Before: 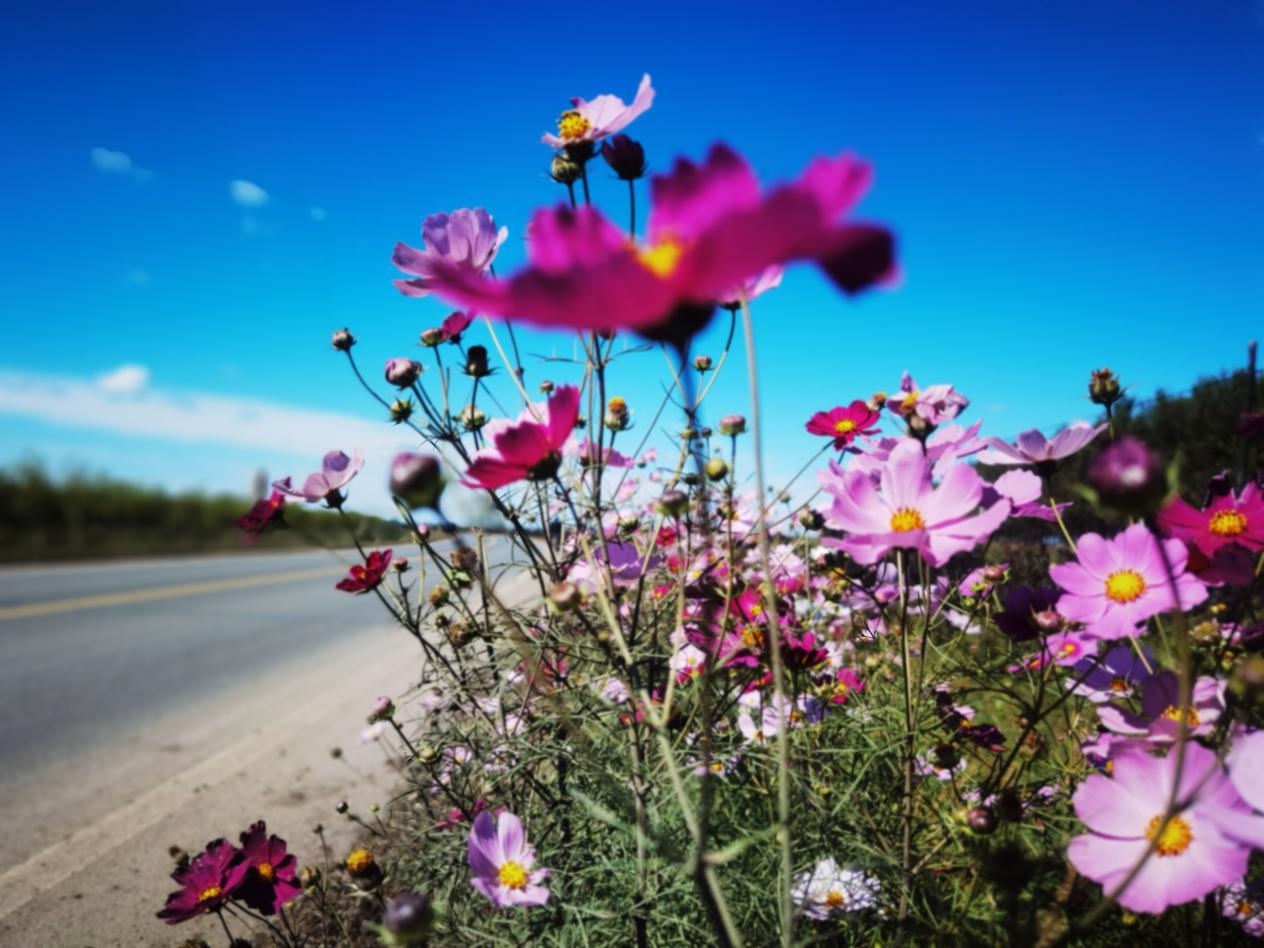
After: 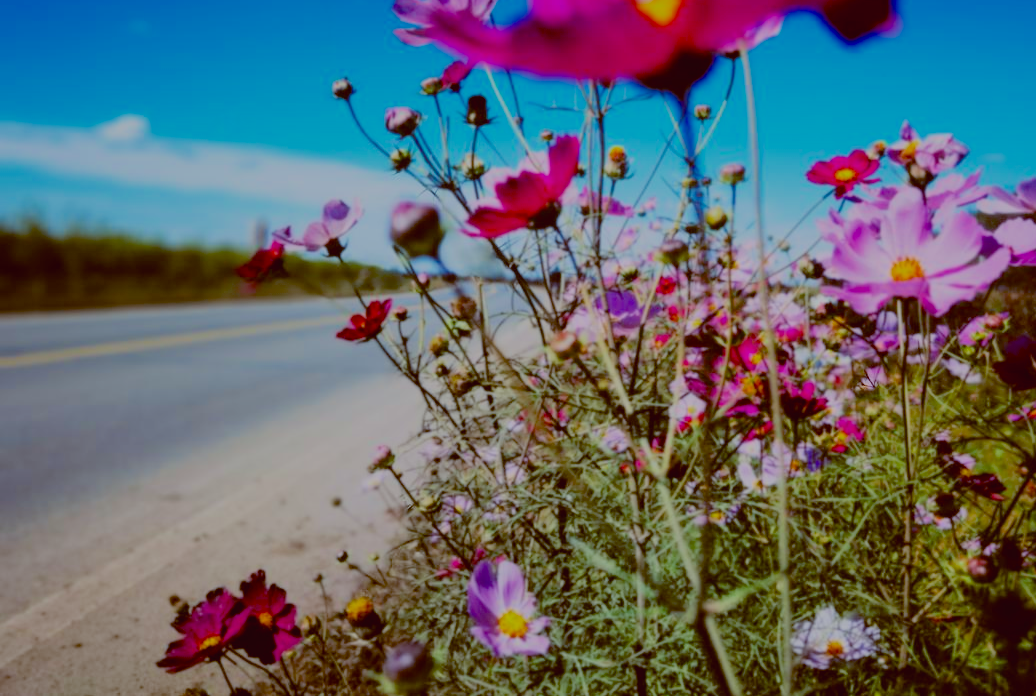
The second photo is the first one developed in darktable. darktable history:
crop: top 26.531%, right 17.959%
color balance: lift [1, 1.015, 1.004, 0.985], gamma [1, 0.958, 0.971, 1.042], gain [1, 0.956, 0.977, 1.044]
filmic rgb: white relative exposure 8 EV, threshold 3 EV, hardness 2.44, latitude 10.07%, contrast 0.72, highlights saturation mix 10%, shadows ↔ highlights balance 1.38%, color science v4 (2020), enable highlight reconstruction true
